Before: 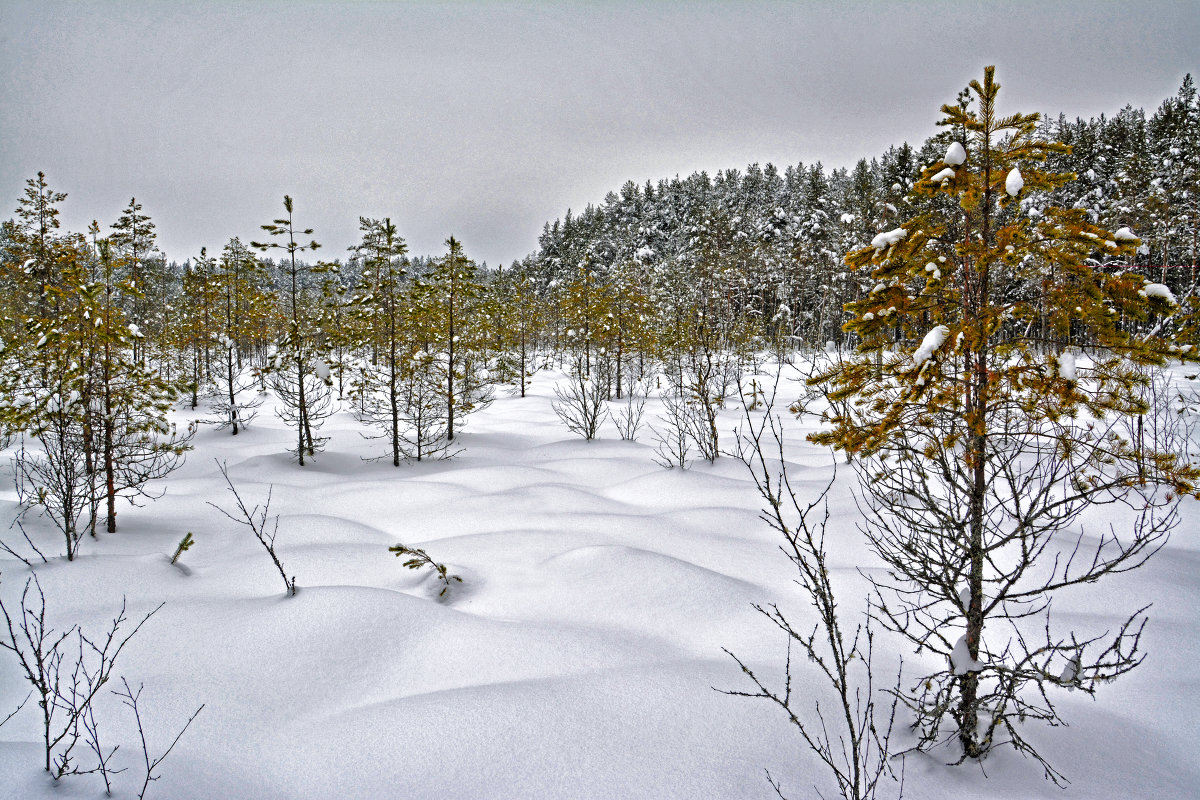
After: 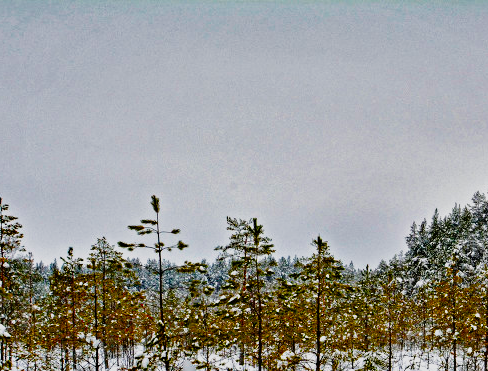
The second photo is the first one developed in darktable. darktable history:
color balance rgb: perceptual saturation grading › global saturation 42.433%, global vibrance 6.824%, saturation formula JzAzBz (2021)
crop and rotate: left 11.163%, top 0.058%, right 48.089%, bottom 53.534%
shadows and highlights: low approximation 0.01, soften with gaussian
filmic rgb: black relative exposure -11.86 EV, white relative exposure 5.46 EV, hardness 4.49, latitude 49.96%, contrast 1.144, preserve chrominance no, color science v5 (2021), contrast in shadows safe, contrast in highlights safe
